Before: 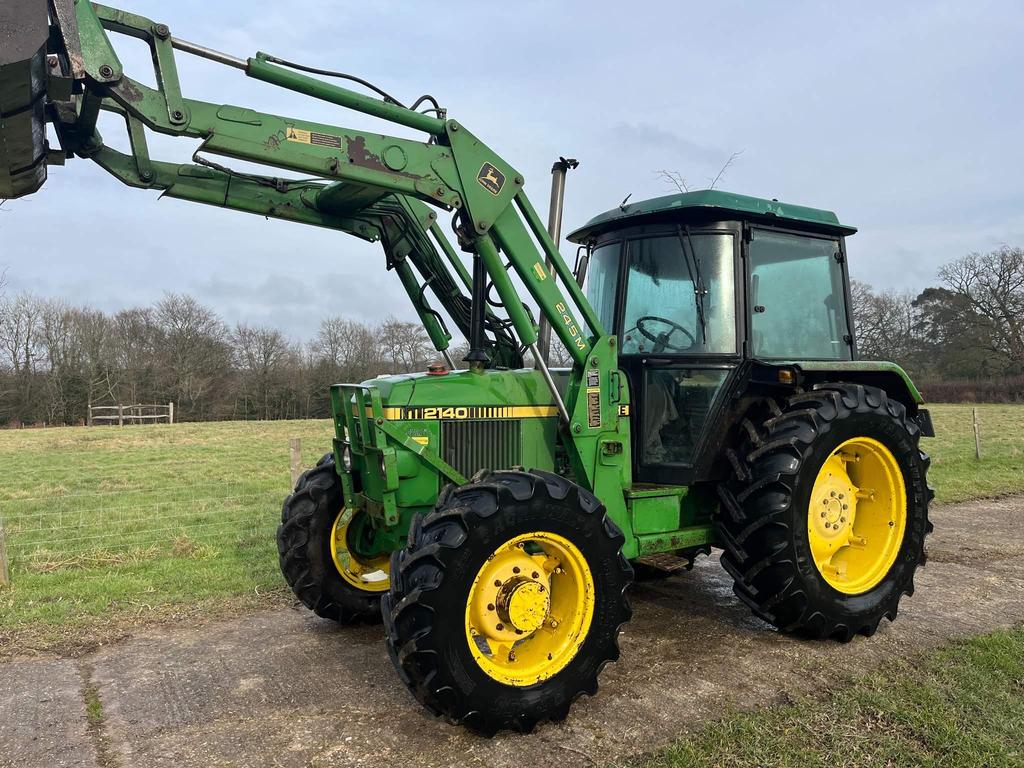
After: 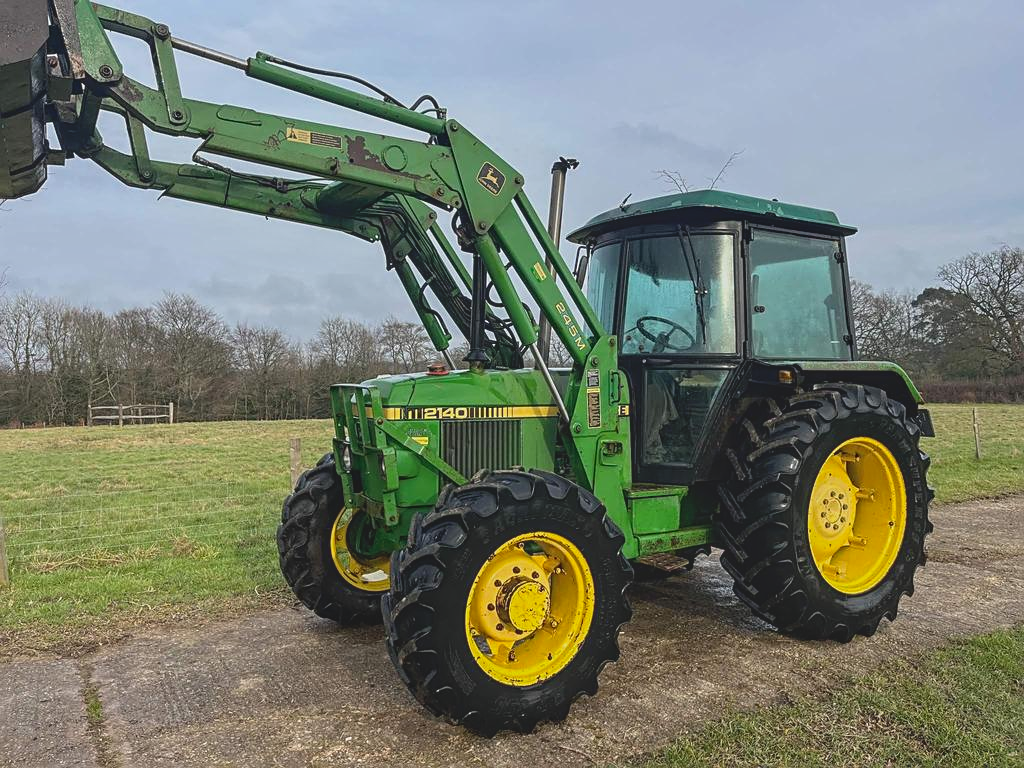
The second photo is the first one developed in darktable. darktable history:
local contrast: detail 130%
sharpen: on, module defaults
contrast brightness saturation: contrast -0.28
